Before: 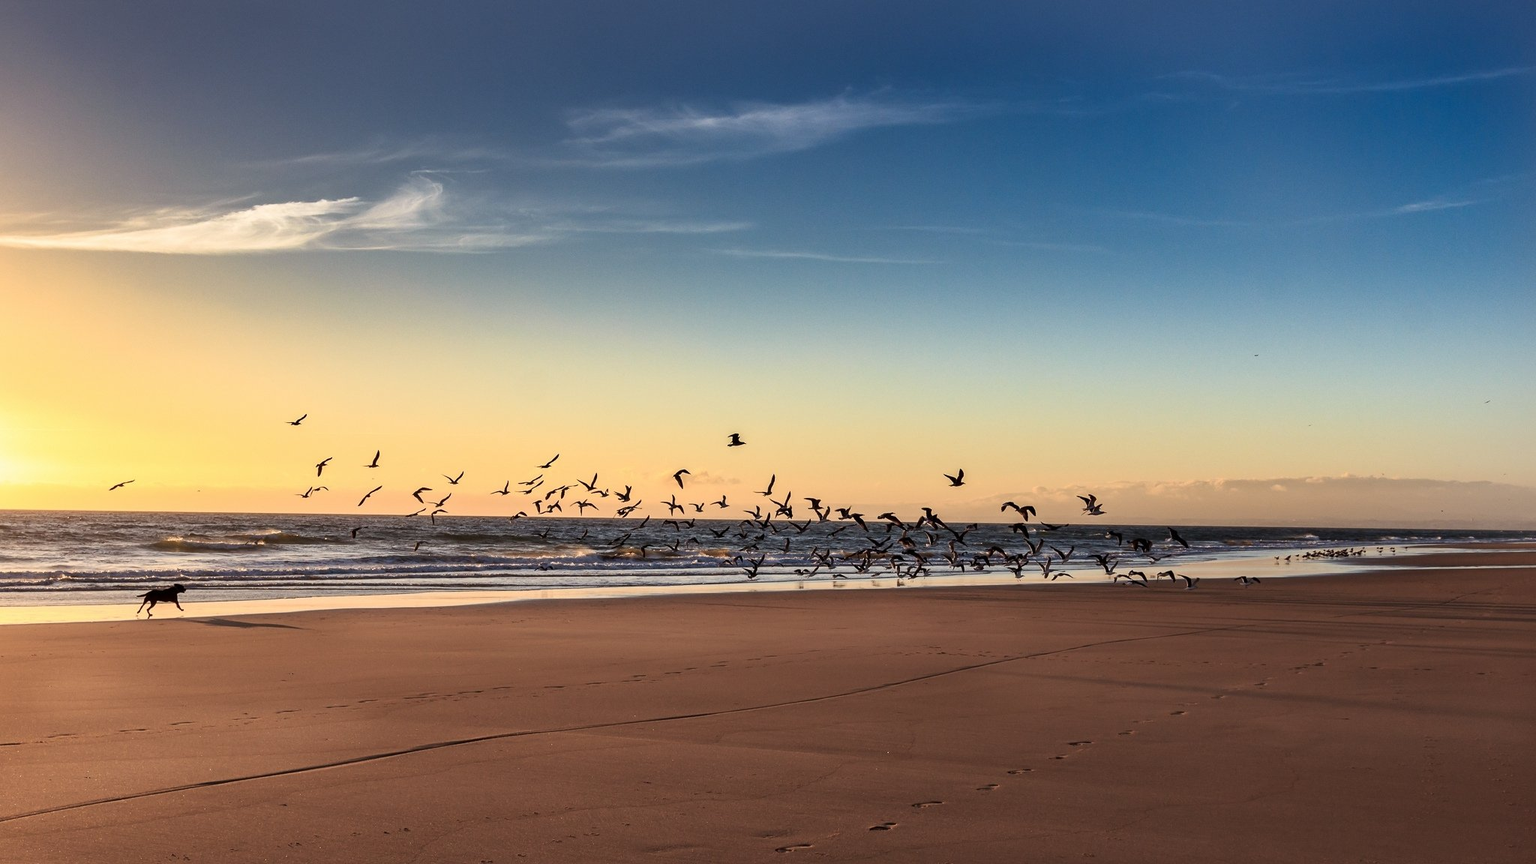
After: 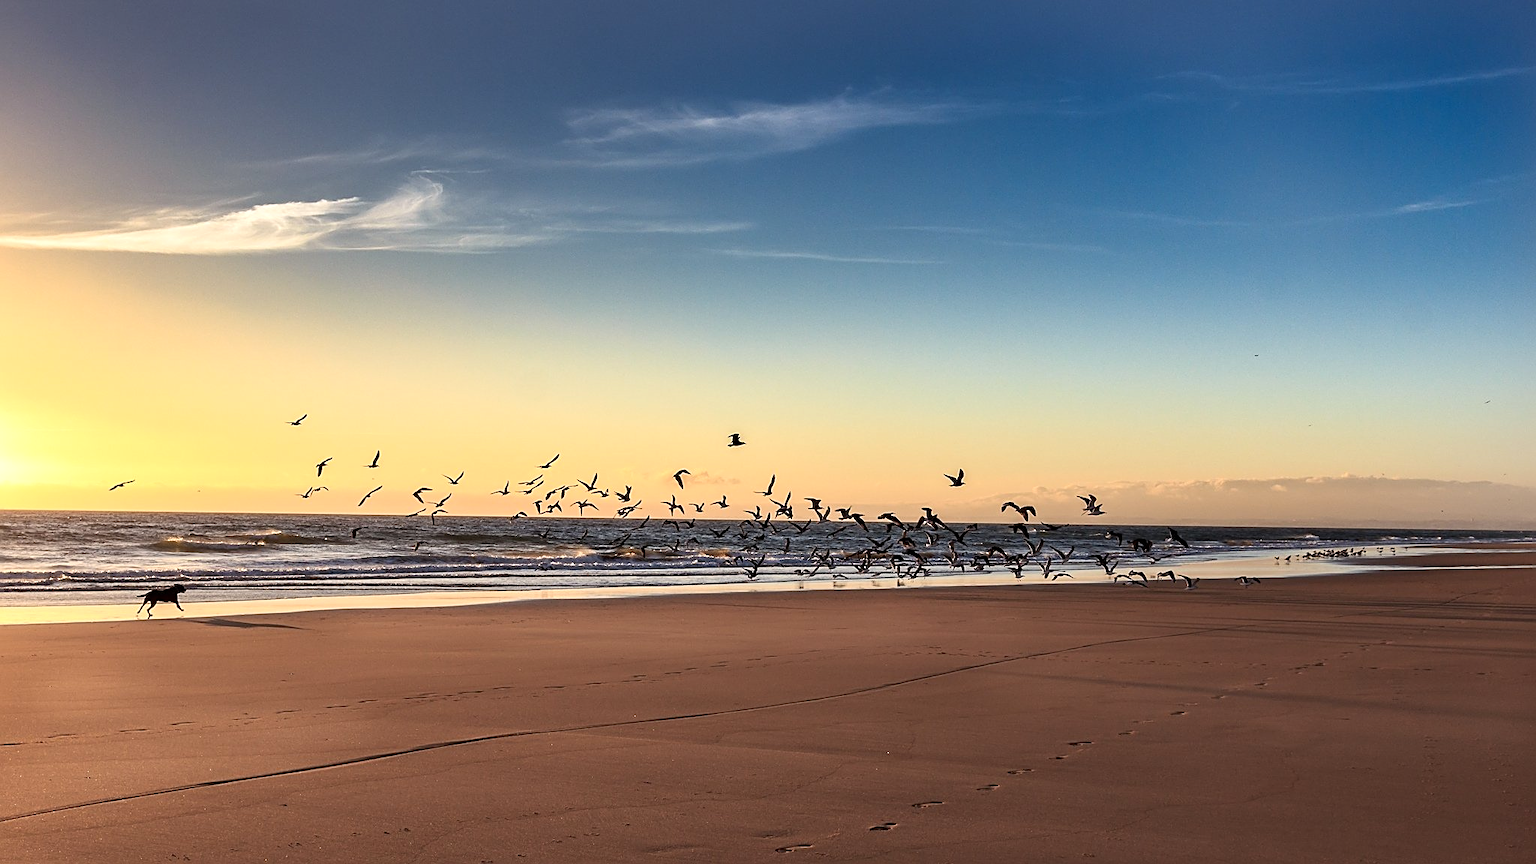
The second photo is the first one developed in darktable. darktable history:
sharpen: on, module defaults
exposure: exposure 0.188 EV, compensate highlight preservation false
